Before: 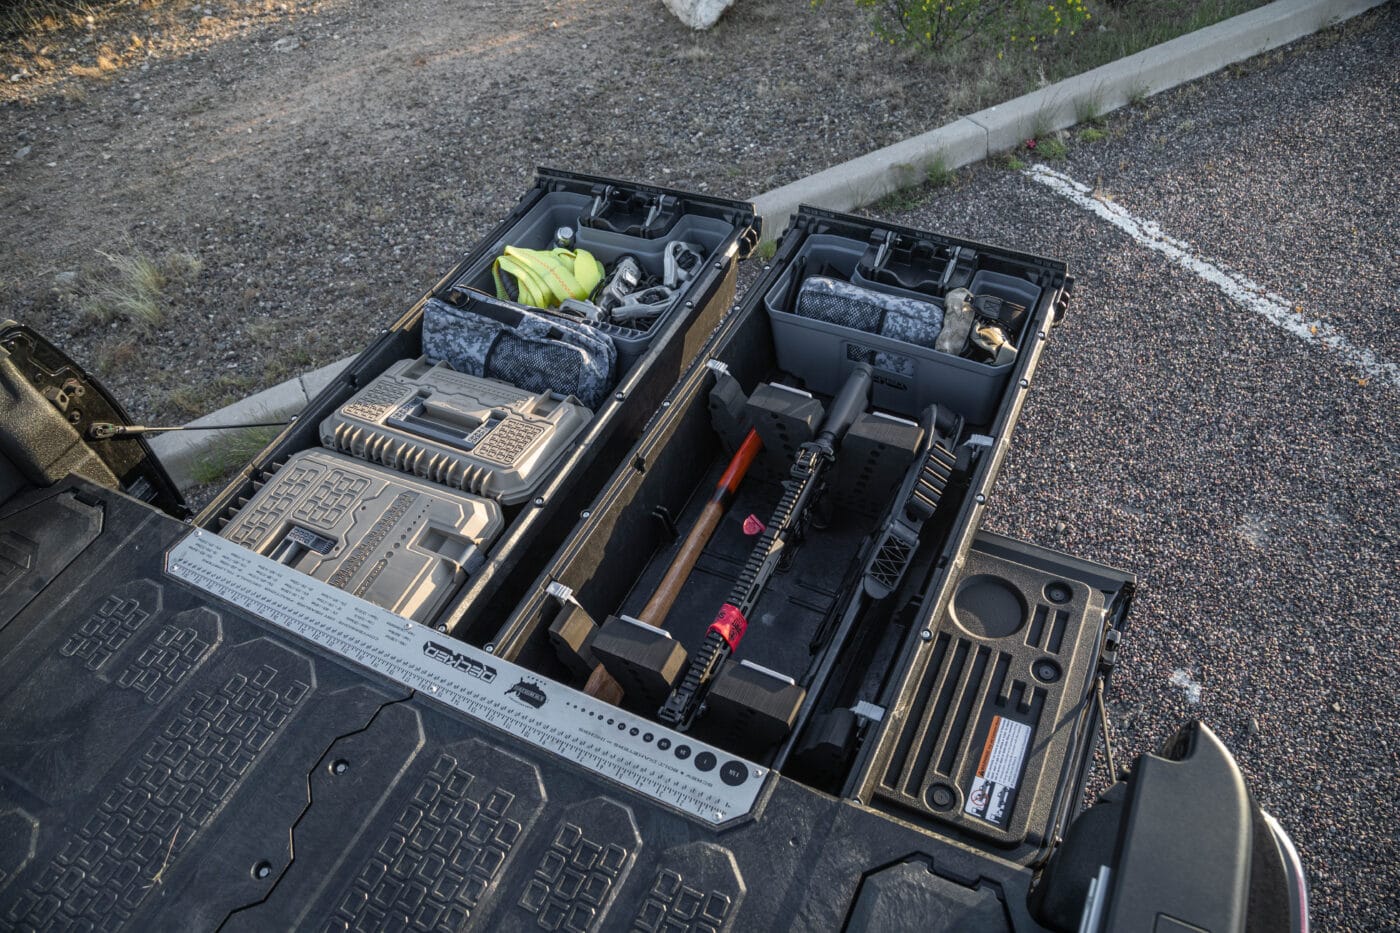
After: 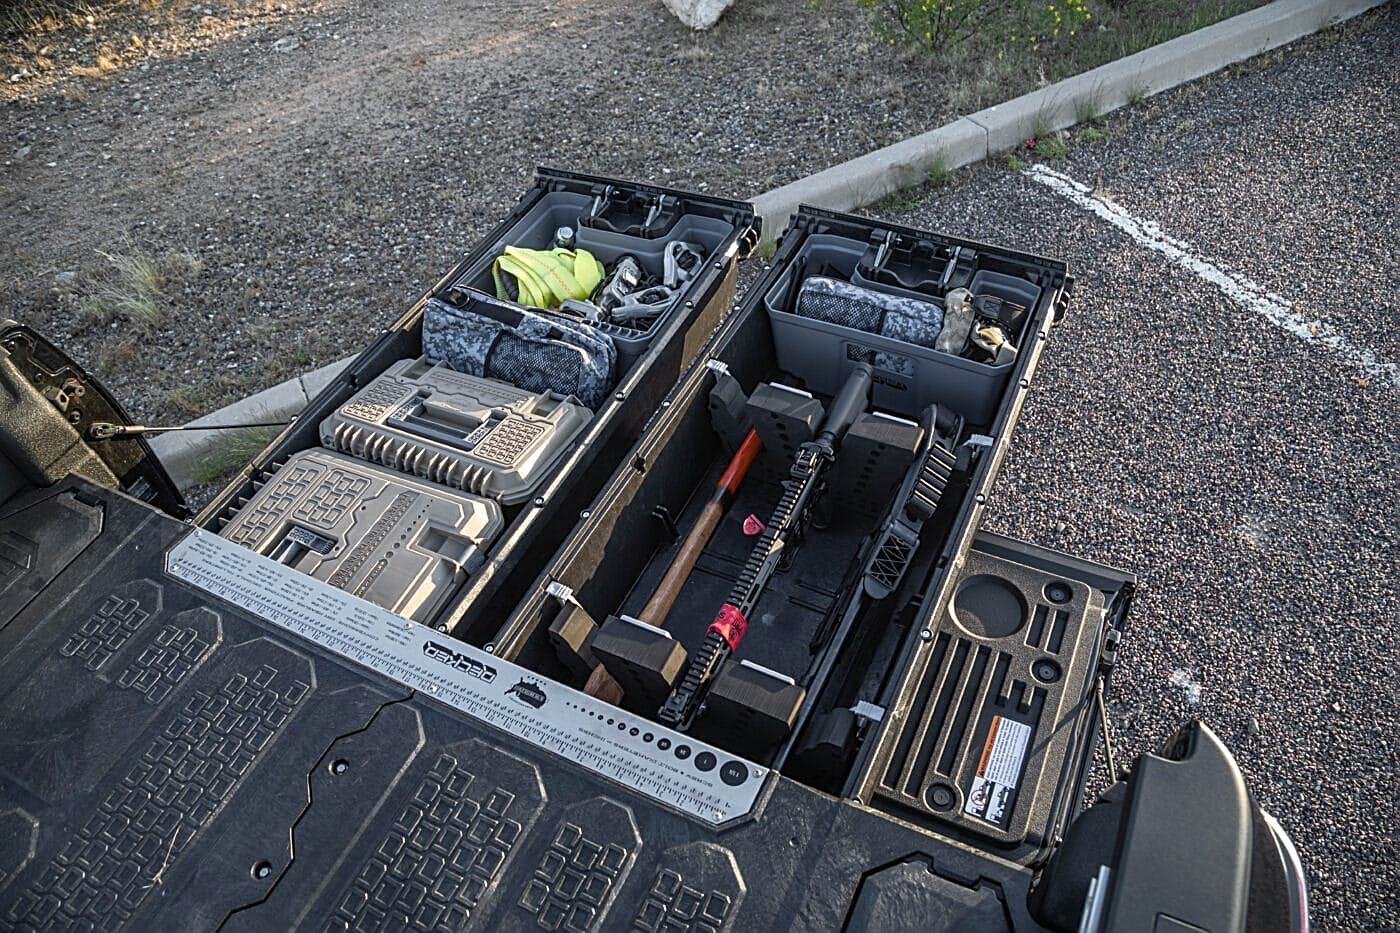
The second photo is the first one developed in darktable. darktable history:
sharpen: amount 0.75
exposure: exposure 0.15 EV, compensate highlight preservation false
